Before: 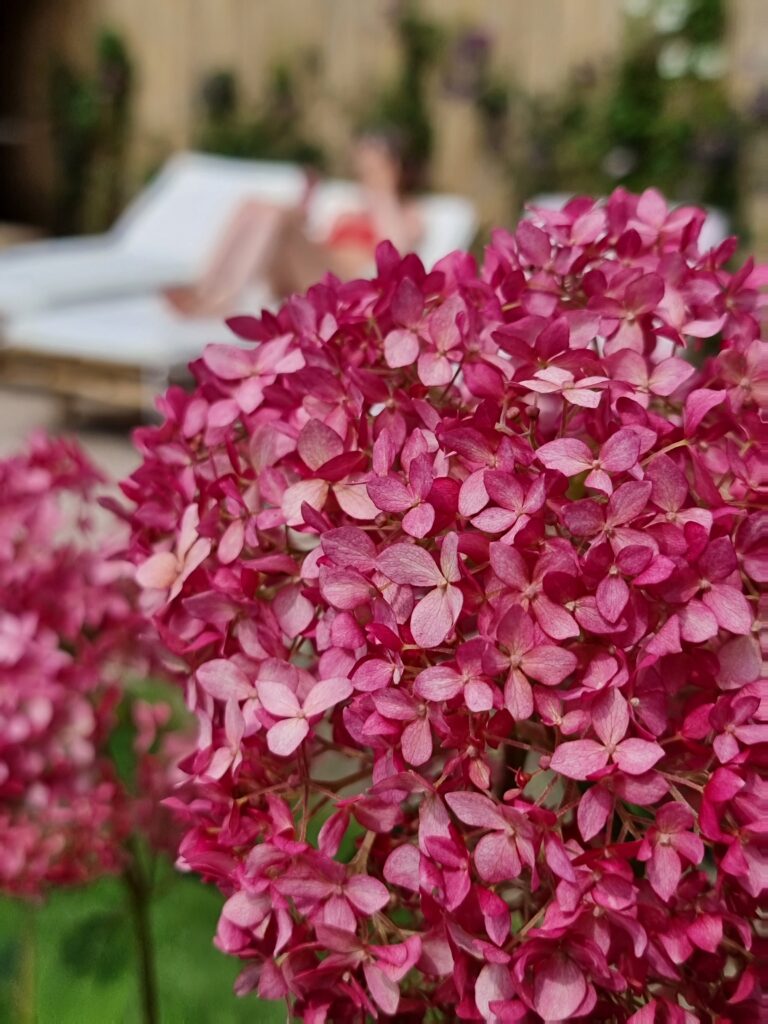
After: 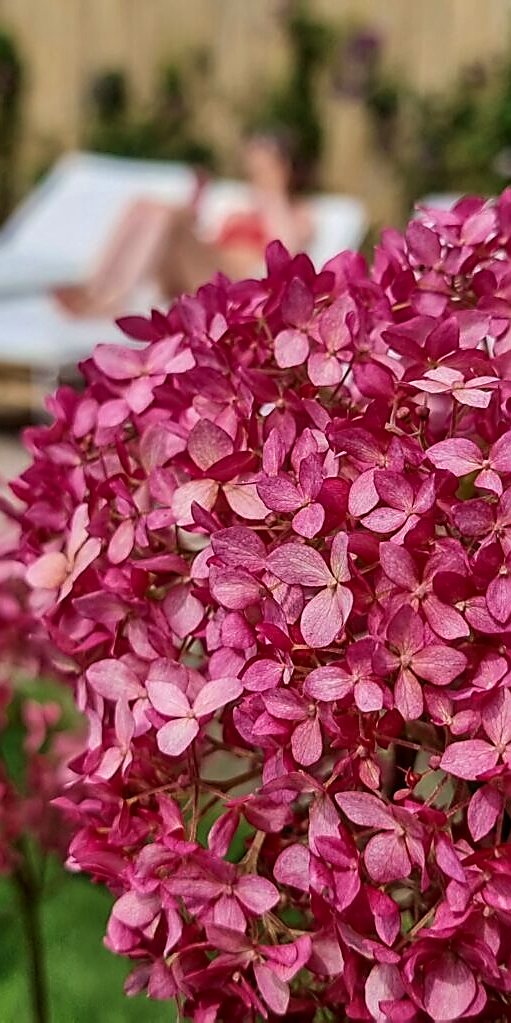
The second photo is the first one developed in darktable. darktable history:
sharpen: radius 1.4, amount 1.25, threshold 0.7
white balance: emerald 1
local contrast: on, module defaults
crop and rotate: left 14.436%, right 18.898%
velvia: on, module defaults
